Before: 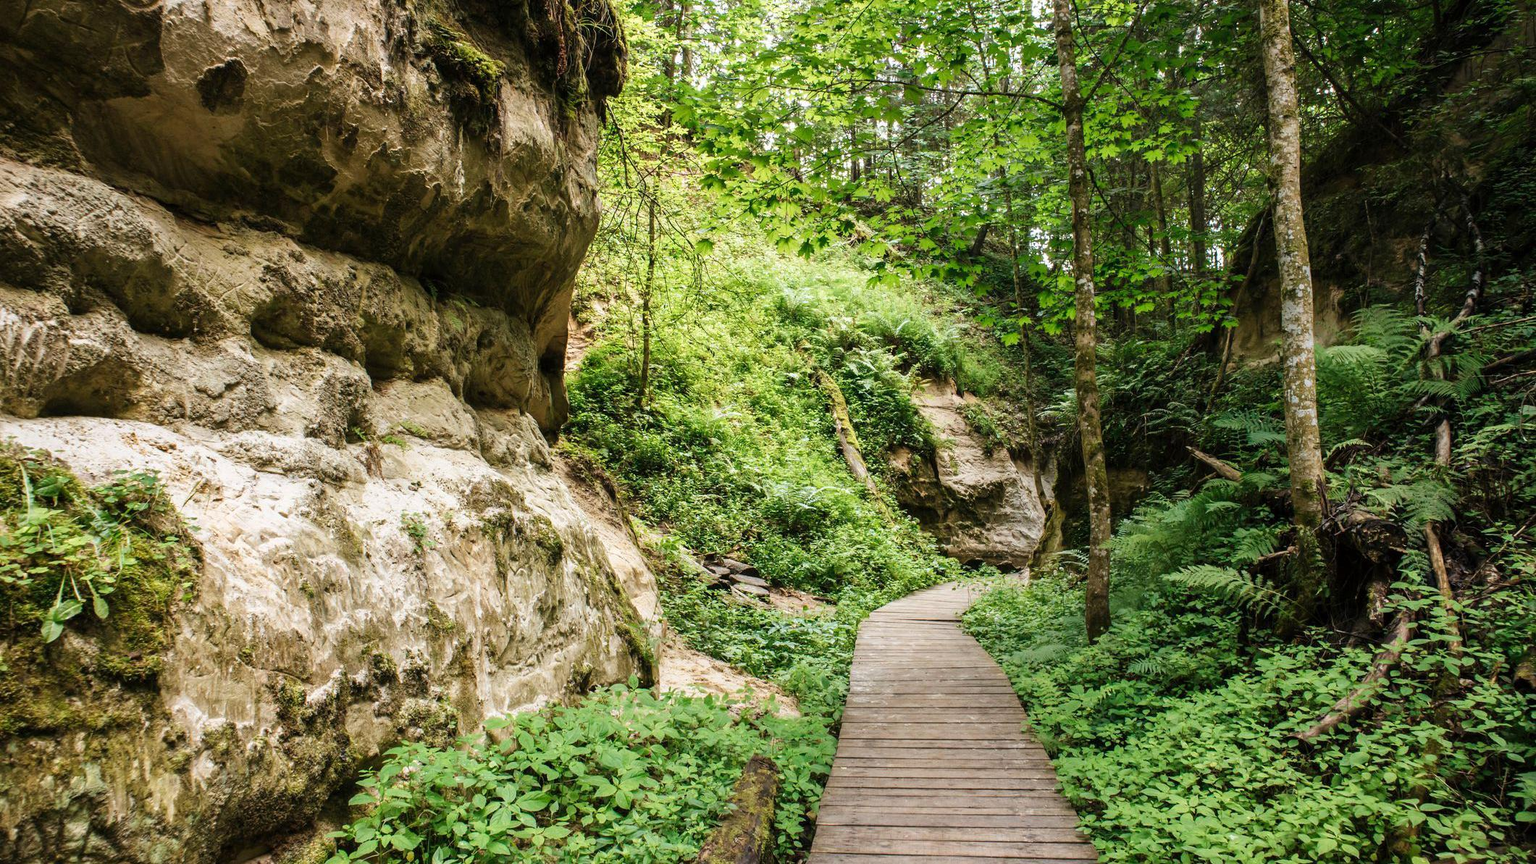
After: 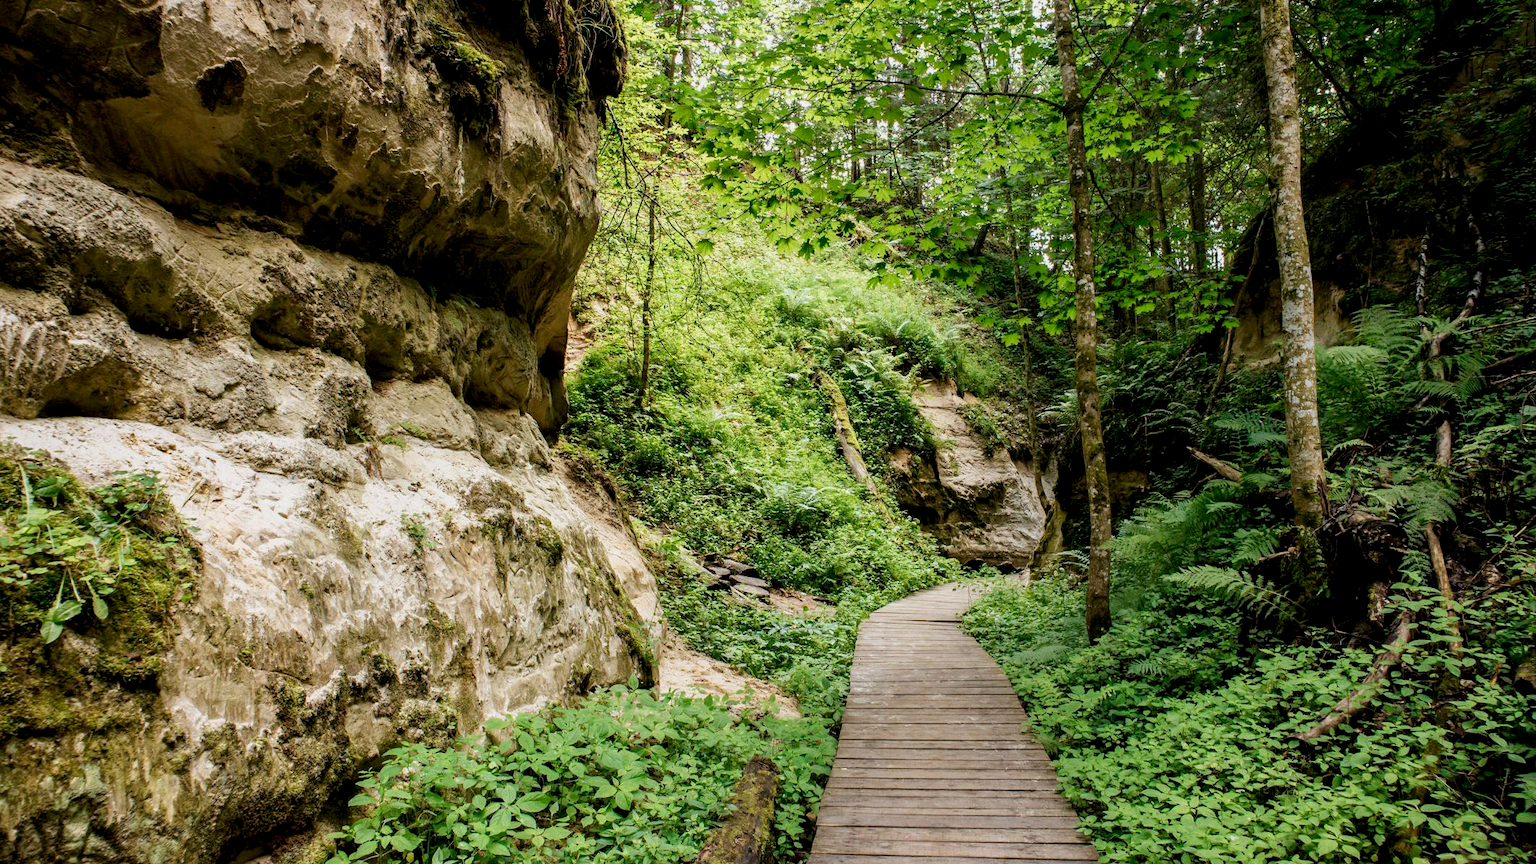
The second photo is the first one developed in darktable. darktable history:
crop: left 0.055%
exposure: black level correction 0.009, exposure -0.162 EV, compensate exposure bias true, compensate highlight preservation false
